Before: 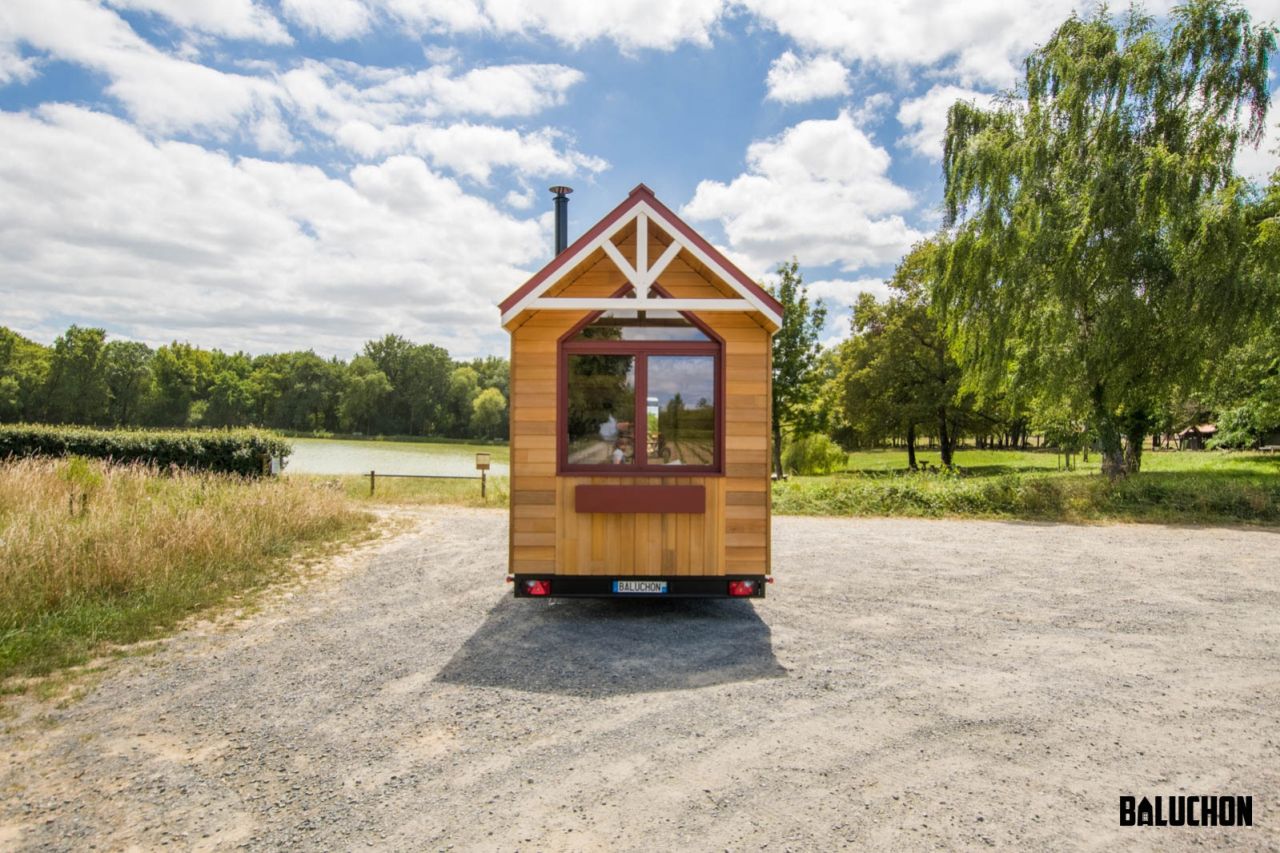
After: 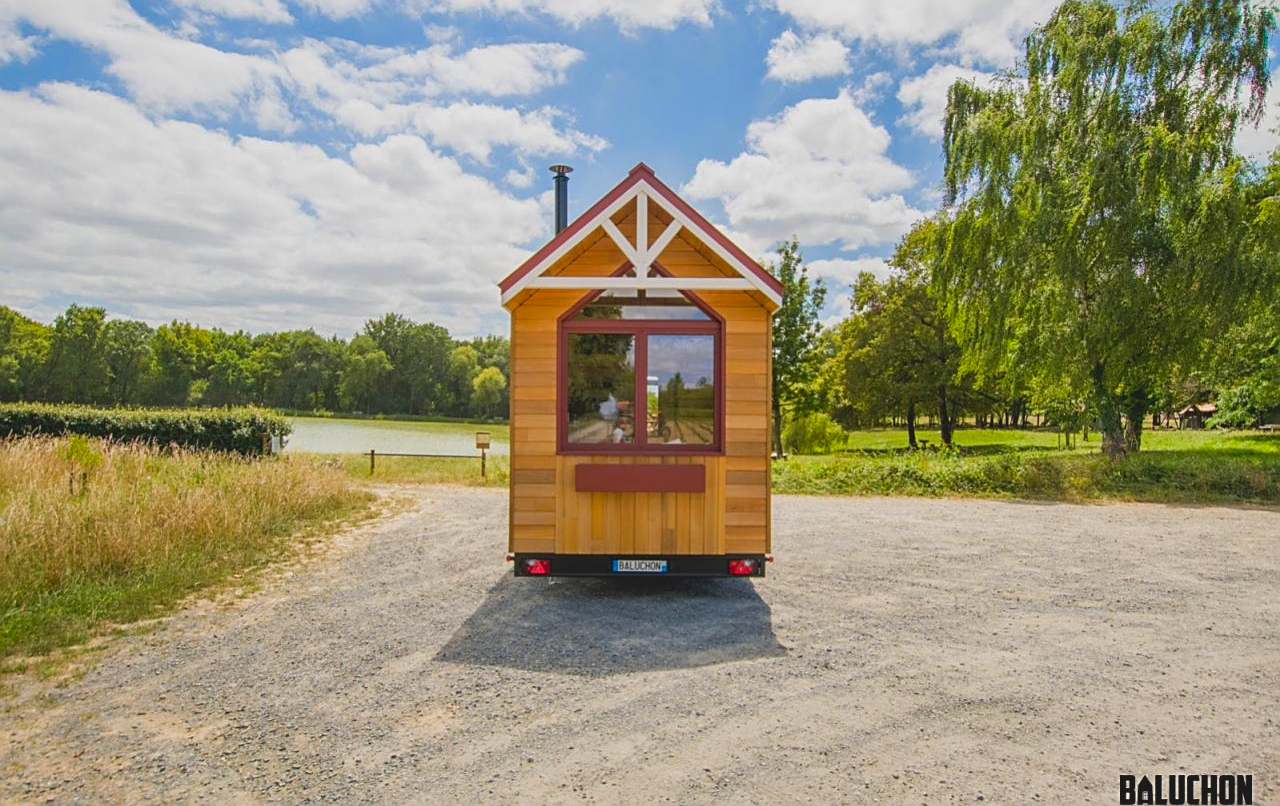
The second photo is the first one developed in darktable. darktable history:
sharpen: amount 0.55
contrast brightness saturation: contrast -0.19, saturation 0.19
crop and rotate: top 2.479%, bottom 3.018%
